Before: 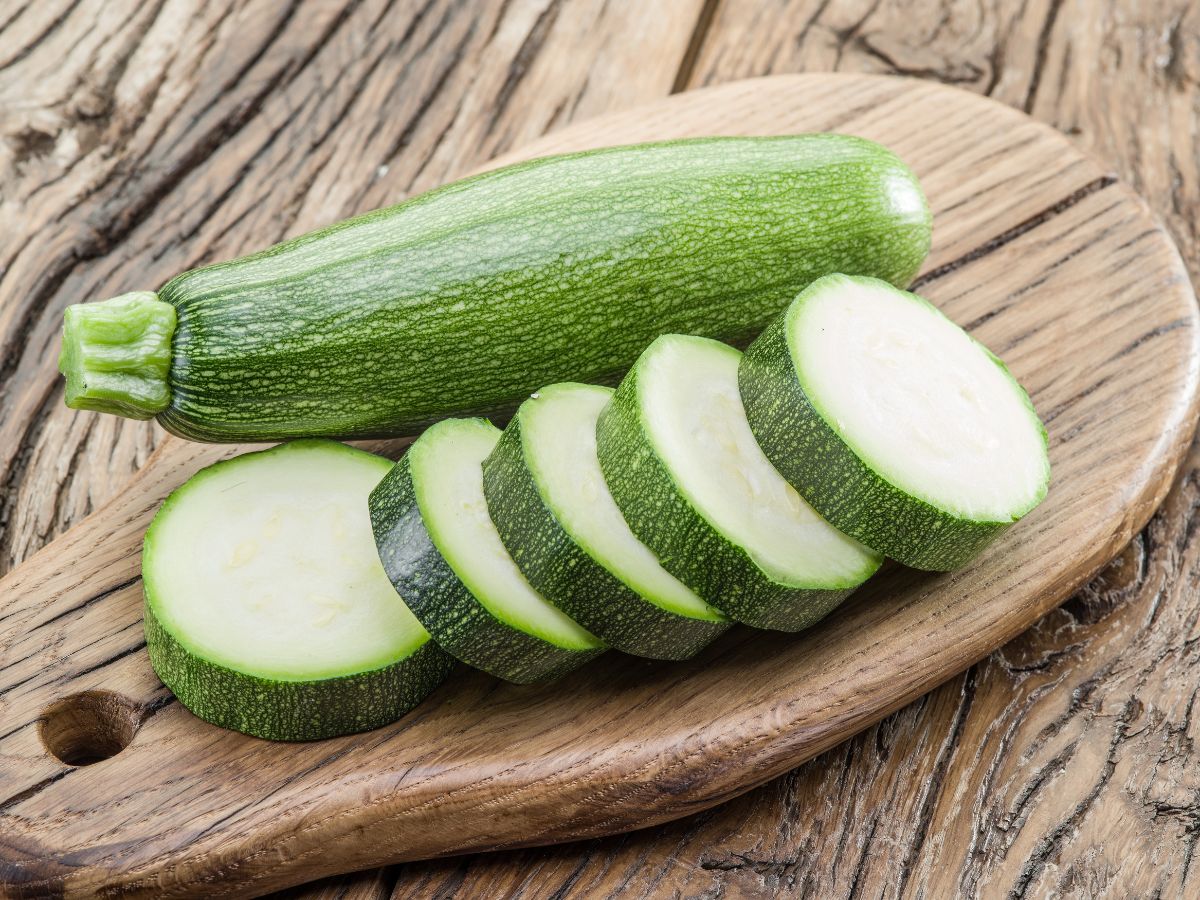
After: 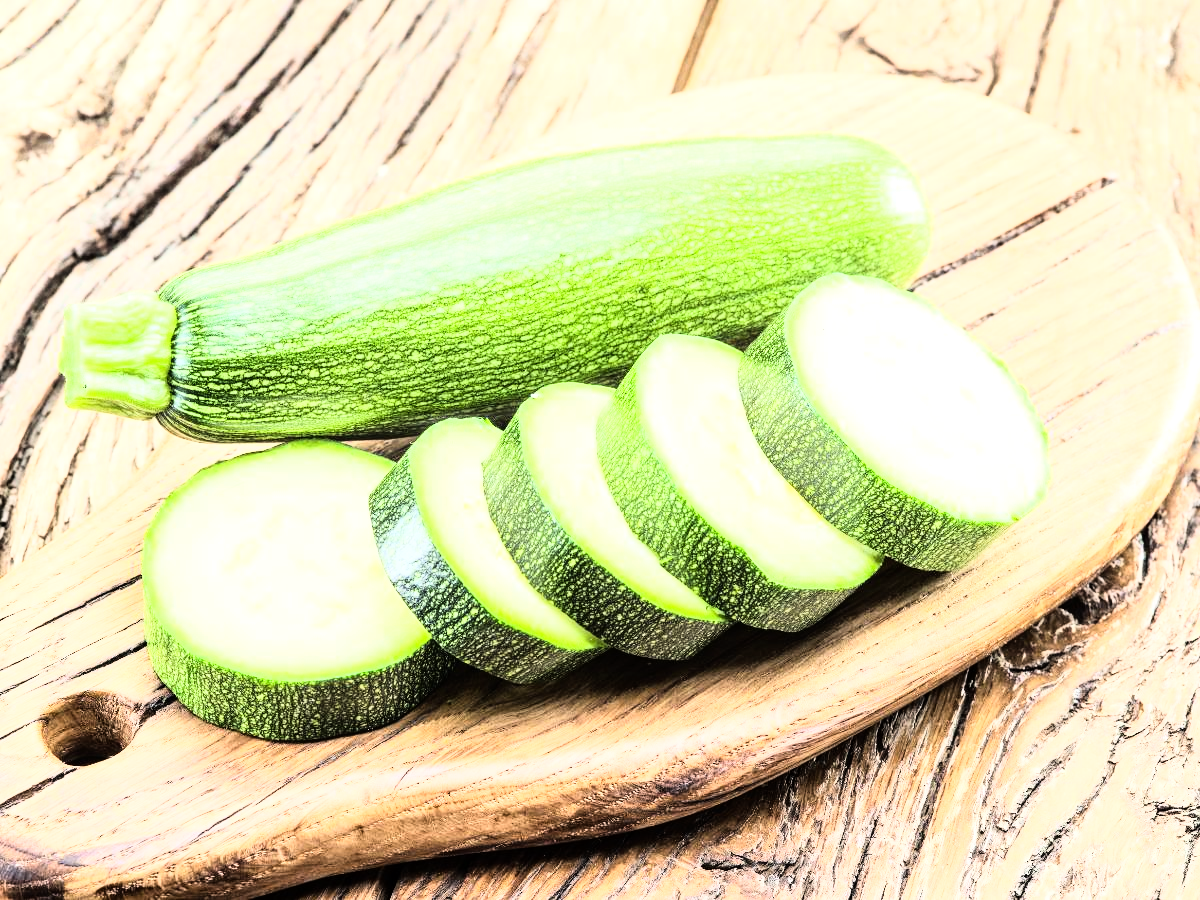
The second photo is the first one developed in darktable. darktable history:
exposure: black level correction 0, exposure 1 EV, compensate exposure bias true, compensate highlight preservation false
rgb curve: curves: ch0 [(0, 0) (0.21, 0.15) (0.24, 0.21) (0.5, 0.75) (0.75, 0.96) (0.89, 0.99) (1, 1)]; ch1 [(0, 0.02) (0.21, 0.13) (0.25, 0.2) (0.5, 0.67) (0.75, 0.9) (0.89, 0.97) (1, 1)]; ch2 [(0, 0.02) (0.21, 0.13) (0.25, 0.2) (0.5, 0.67) (0.75, 0.9) (0.89, 0.97) (1, 1)], compensate middle gray true
